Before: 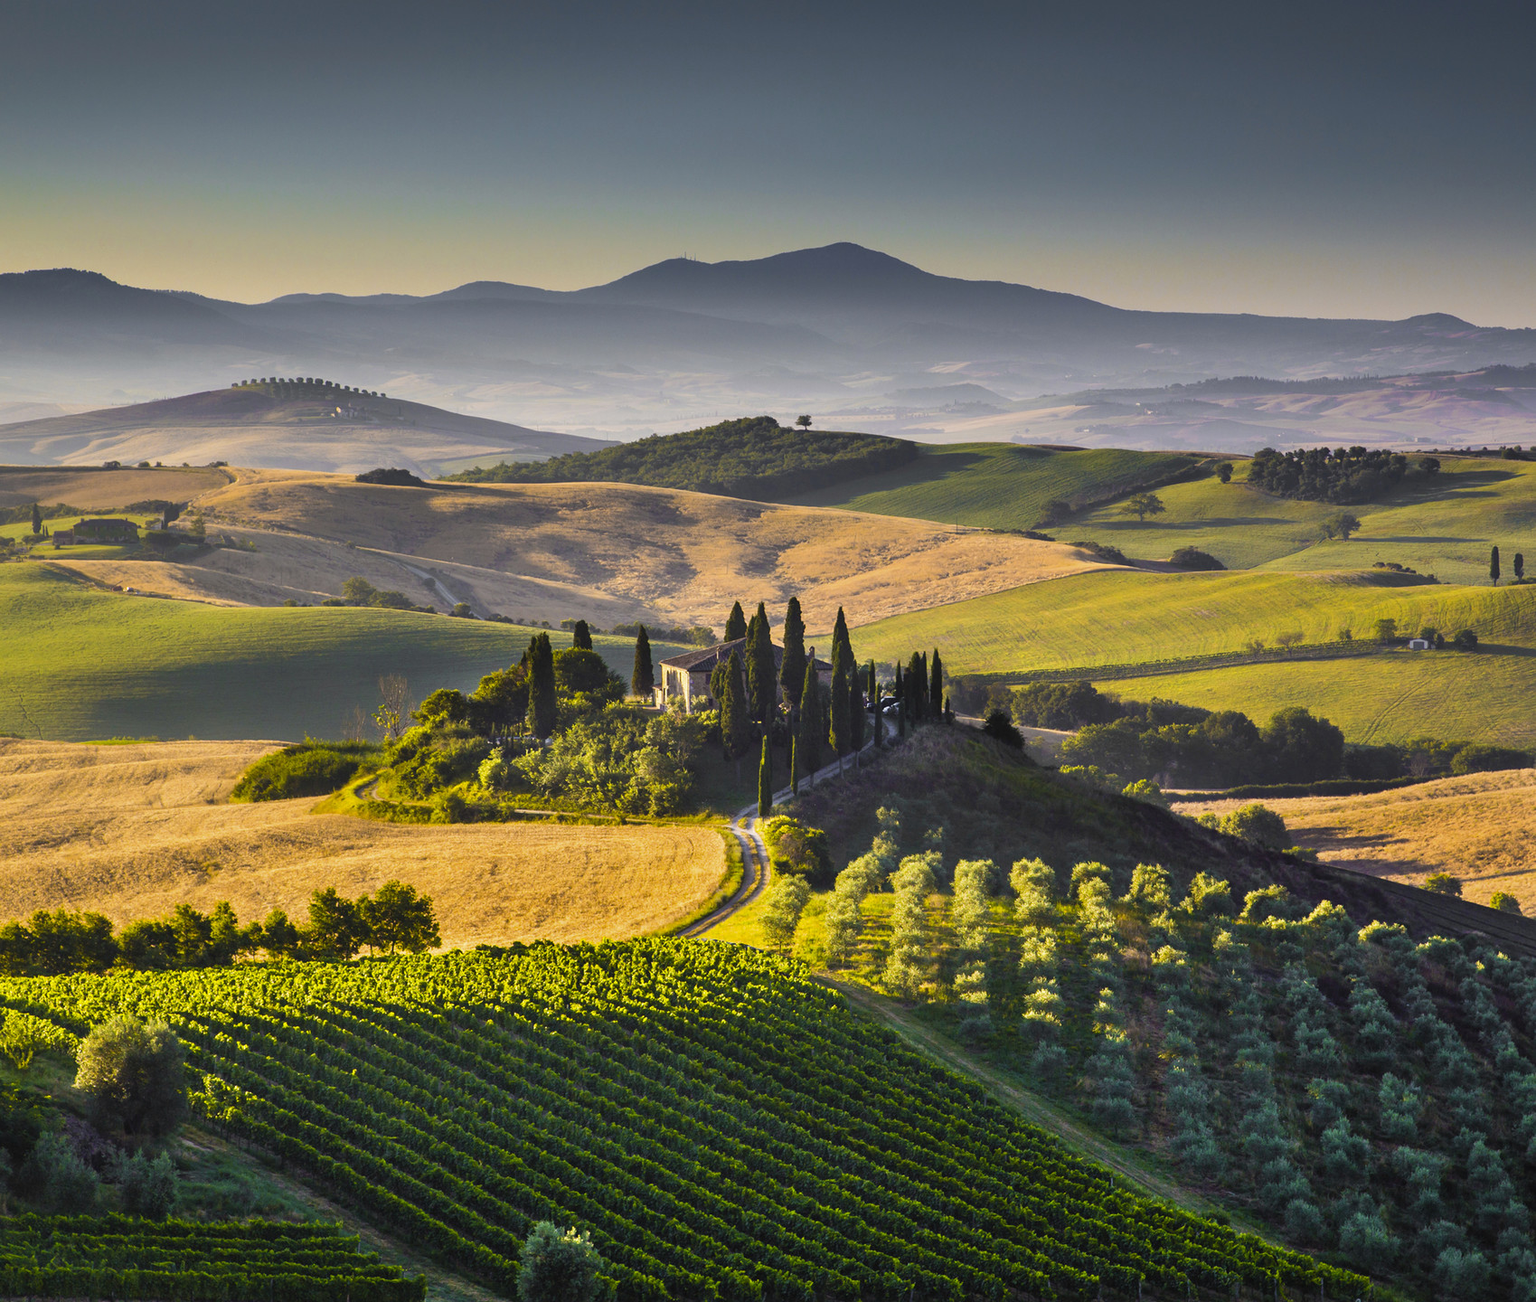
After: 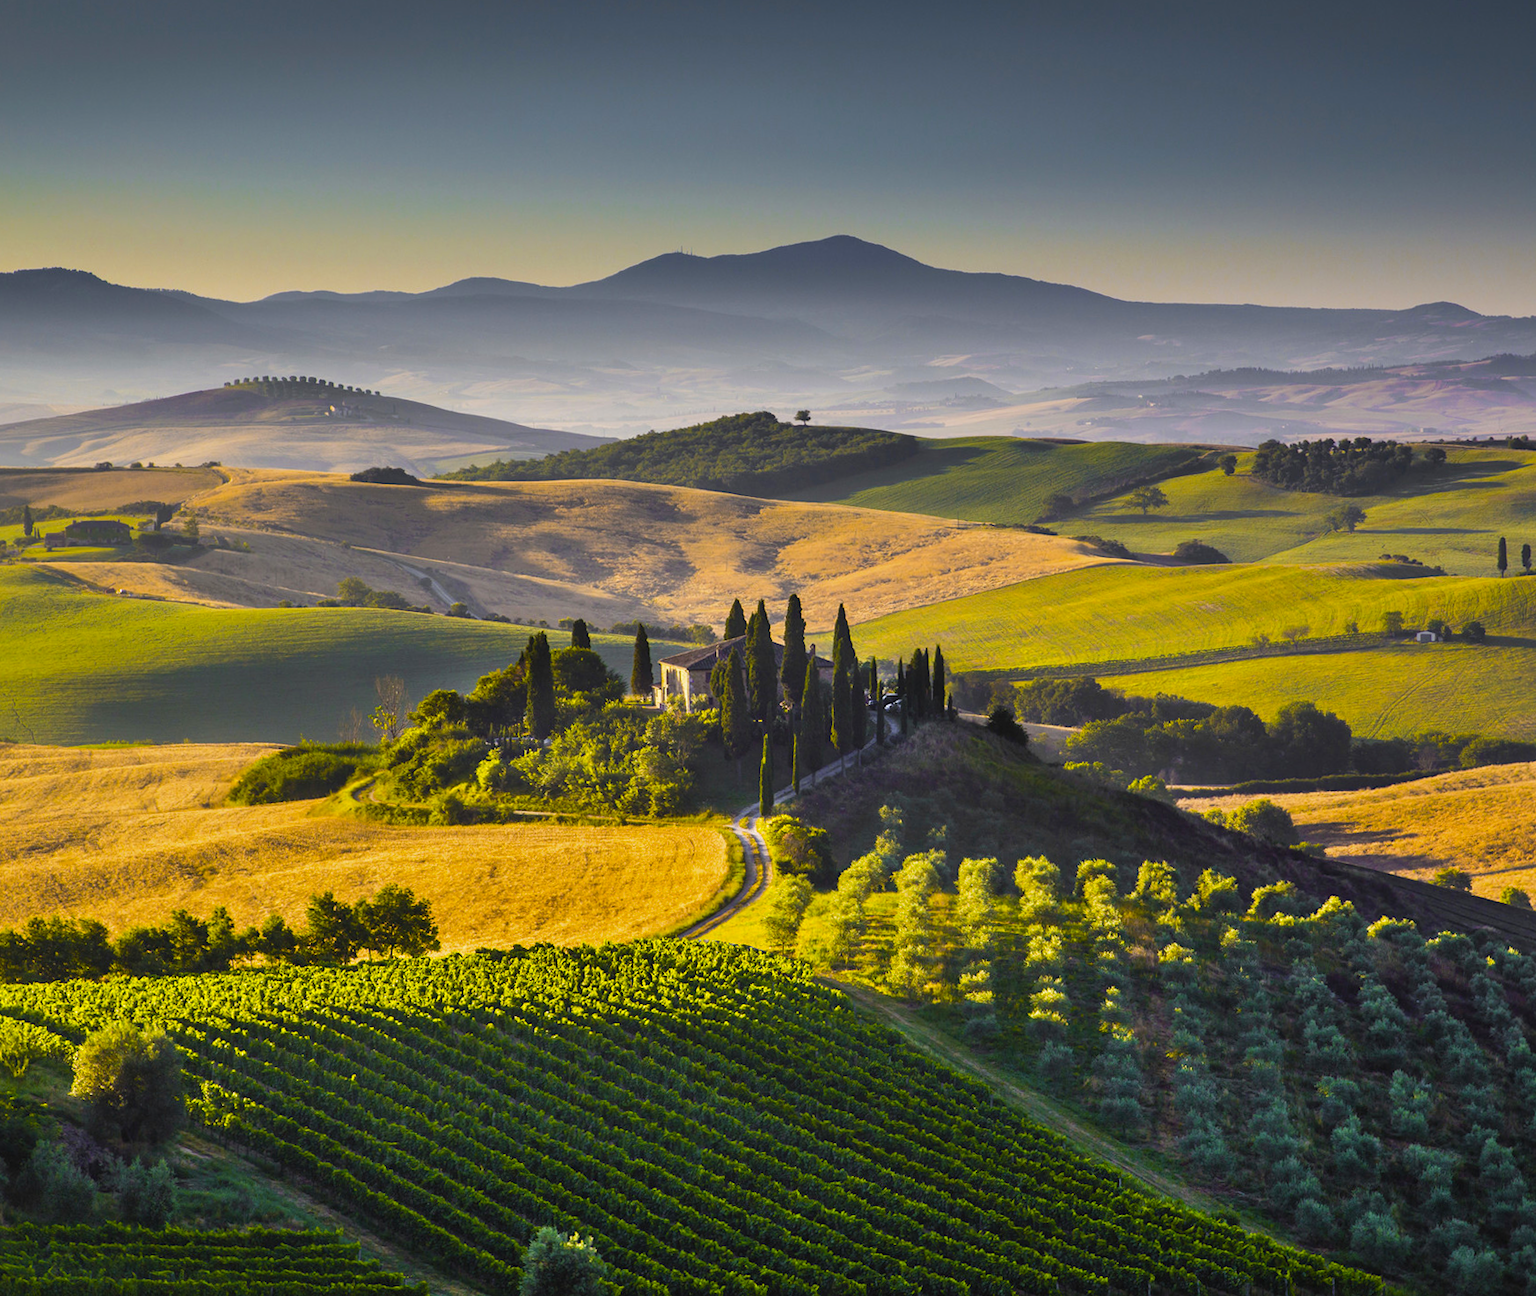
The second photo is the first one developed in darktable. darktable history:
rotate and perspective: rotation -0.45°, automatic cropping original format, crop left 0.008, crop right 0.992, crop top 0.012, crop bottom 0.988
color balance rgb: perceptual saturation grading › global saturation 20%, global vibrance 10%
